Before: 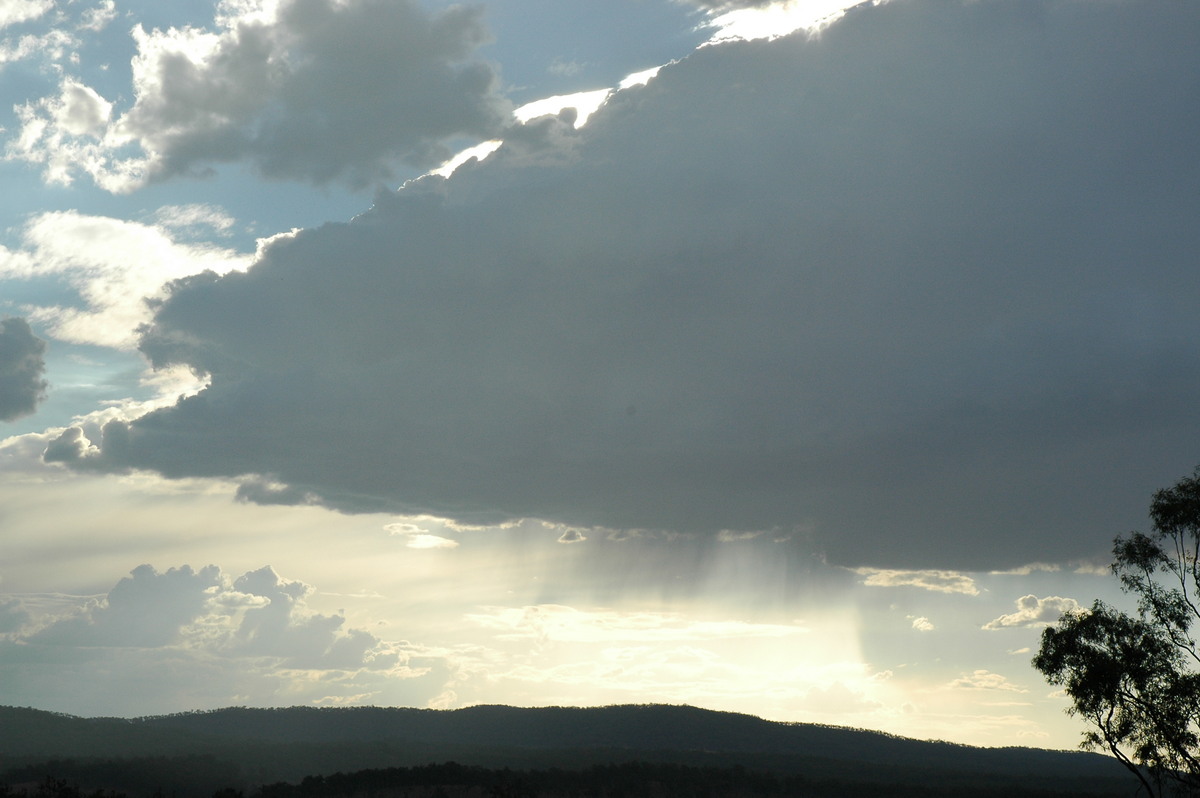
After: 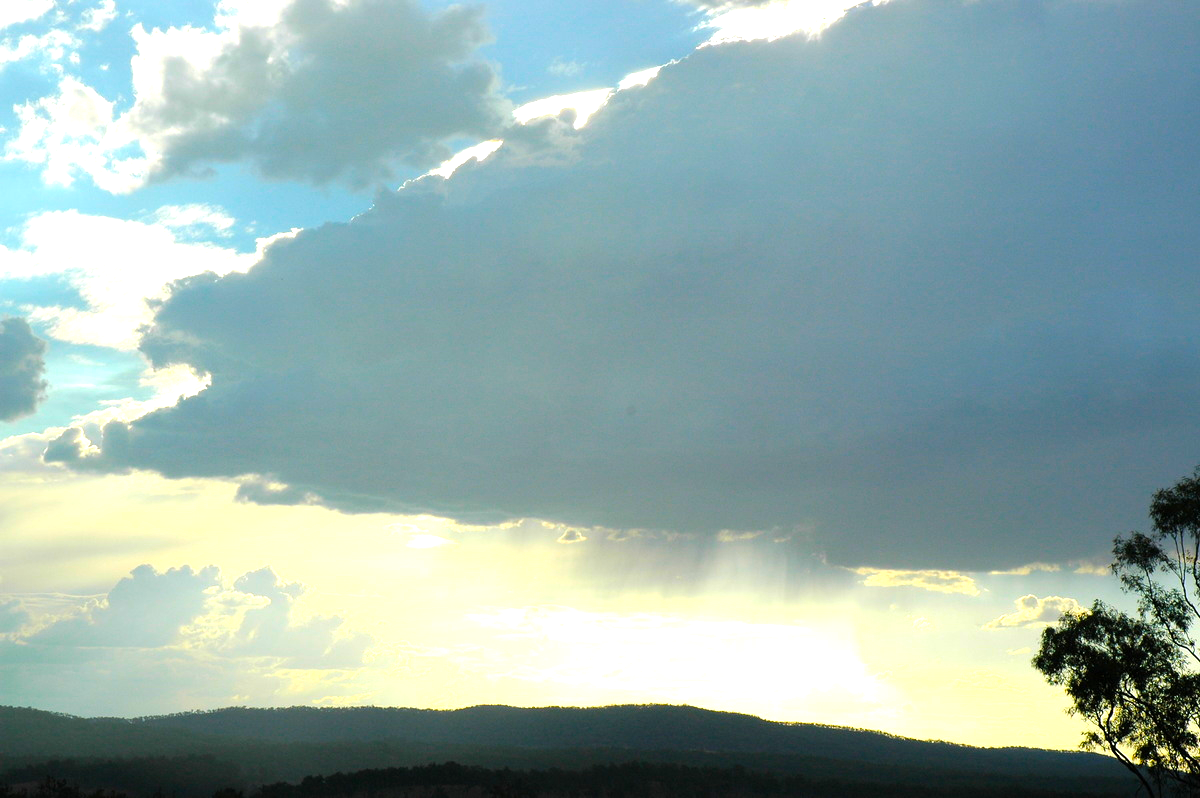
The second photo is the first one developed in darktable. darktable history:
tone equalizer: -8 EV -0.379 EV, -7 EV -0.428 EV, -6 EV -0.363 EV, -5 EV -0.227 EV, -3 EV 0.249 EV, -2 EV 0.343 EV, -1 EV 0.373 EV, +0 EV 0.4 EV
color balance rgb: perceptual saturation grading › global saturation 74.888%, perceptual saturation grading › shadows -31.073%, perceptual brilliance grading › global brilliance 10.043%, perceptual brilliance grading › shadows 15.663%, global vibrance 20%
color correction: highlights b* 0.016, saturation 1.06
